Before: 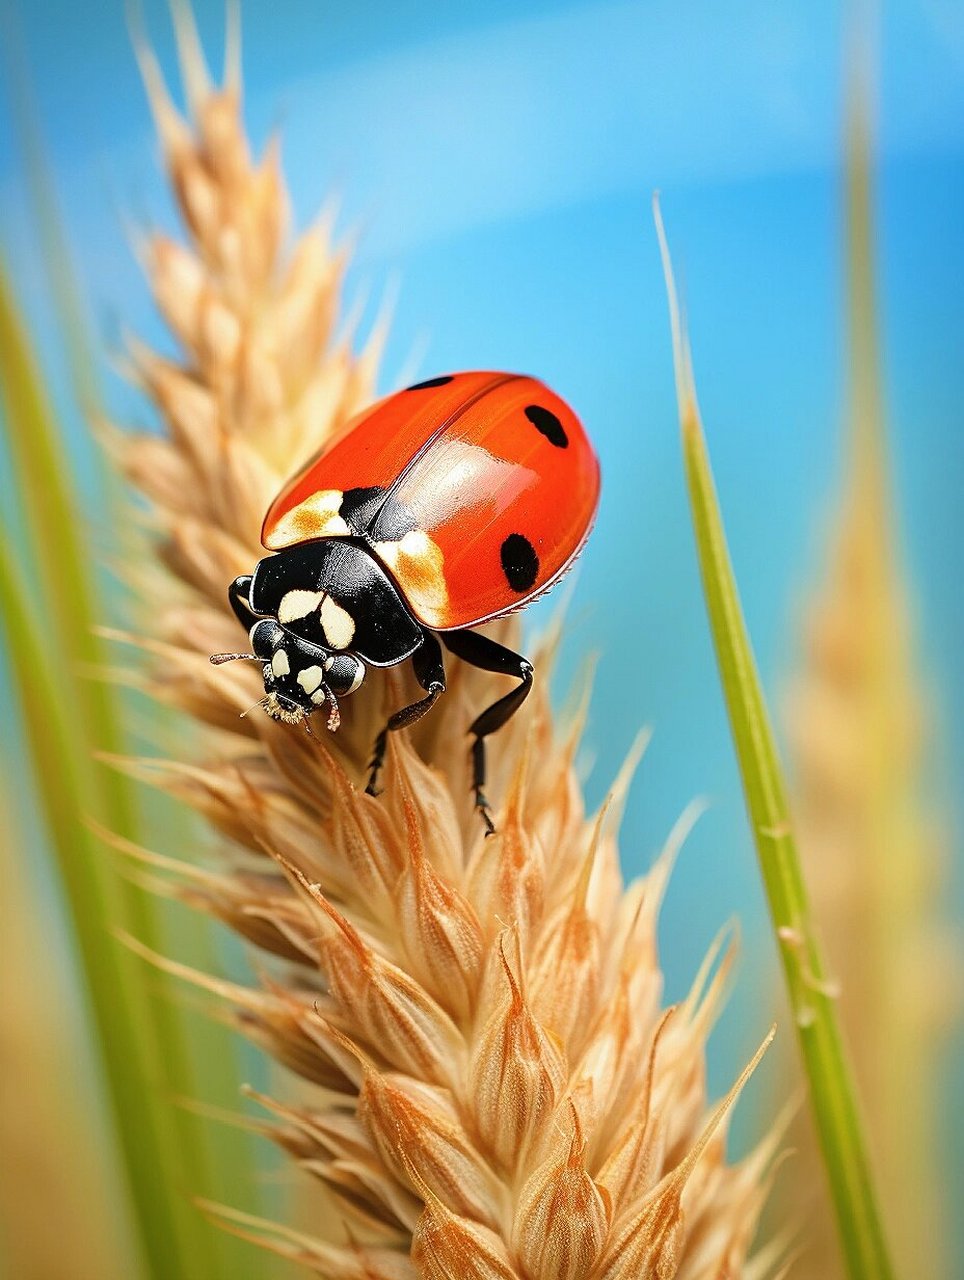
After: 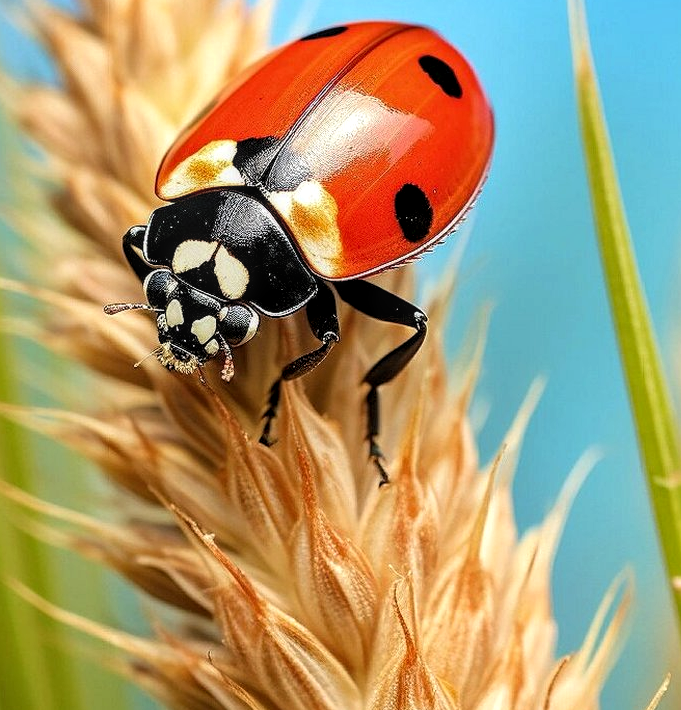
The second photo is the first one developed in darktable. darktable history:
local contrast: on, module defaults
crop: left 11.075%, top 27.352%, right 18.281%, bottom 17.135%
levels: levels [0.031, 0.5, 0.969]
